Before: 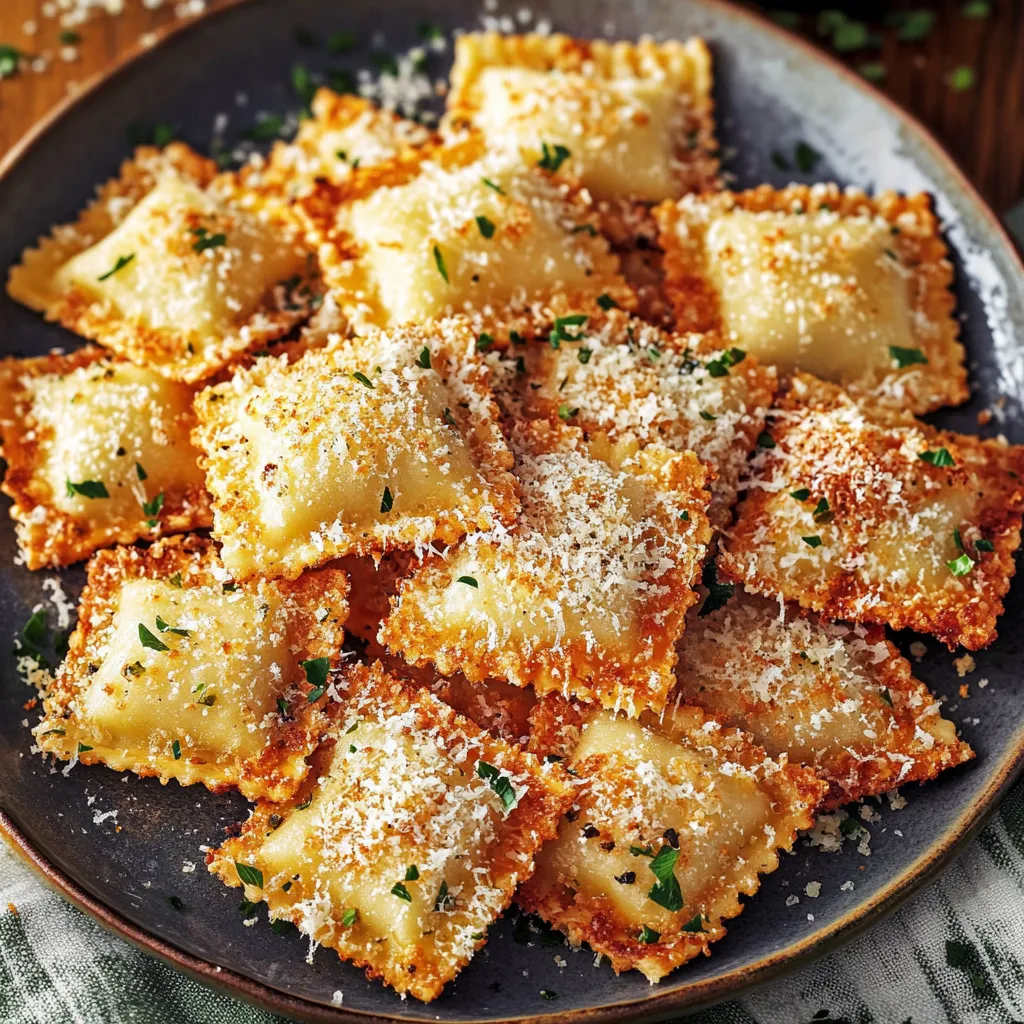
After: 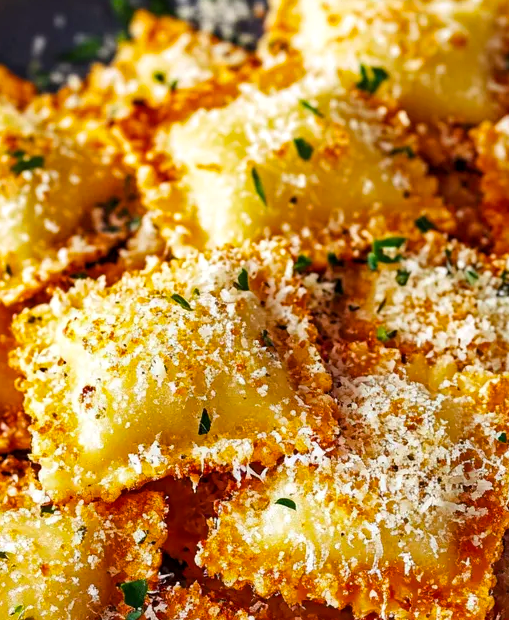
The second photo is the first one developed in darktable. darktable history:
crop: left 17.793%, top 7.681%, right 32.448%, bottom 31.767%
local contrast: highlights 103%, shadows 101%, detail 119%, midtone range 0.2
color balance rgb: perceptual saturation grading › global saturation 30.135%, global vibrance 9.725%
